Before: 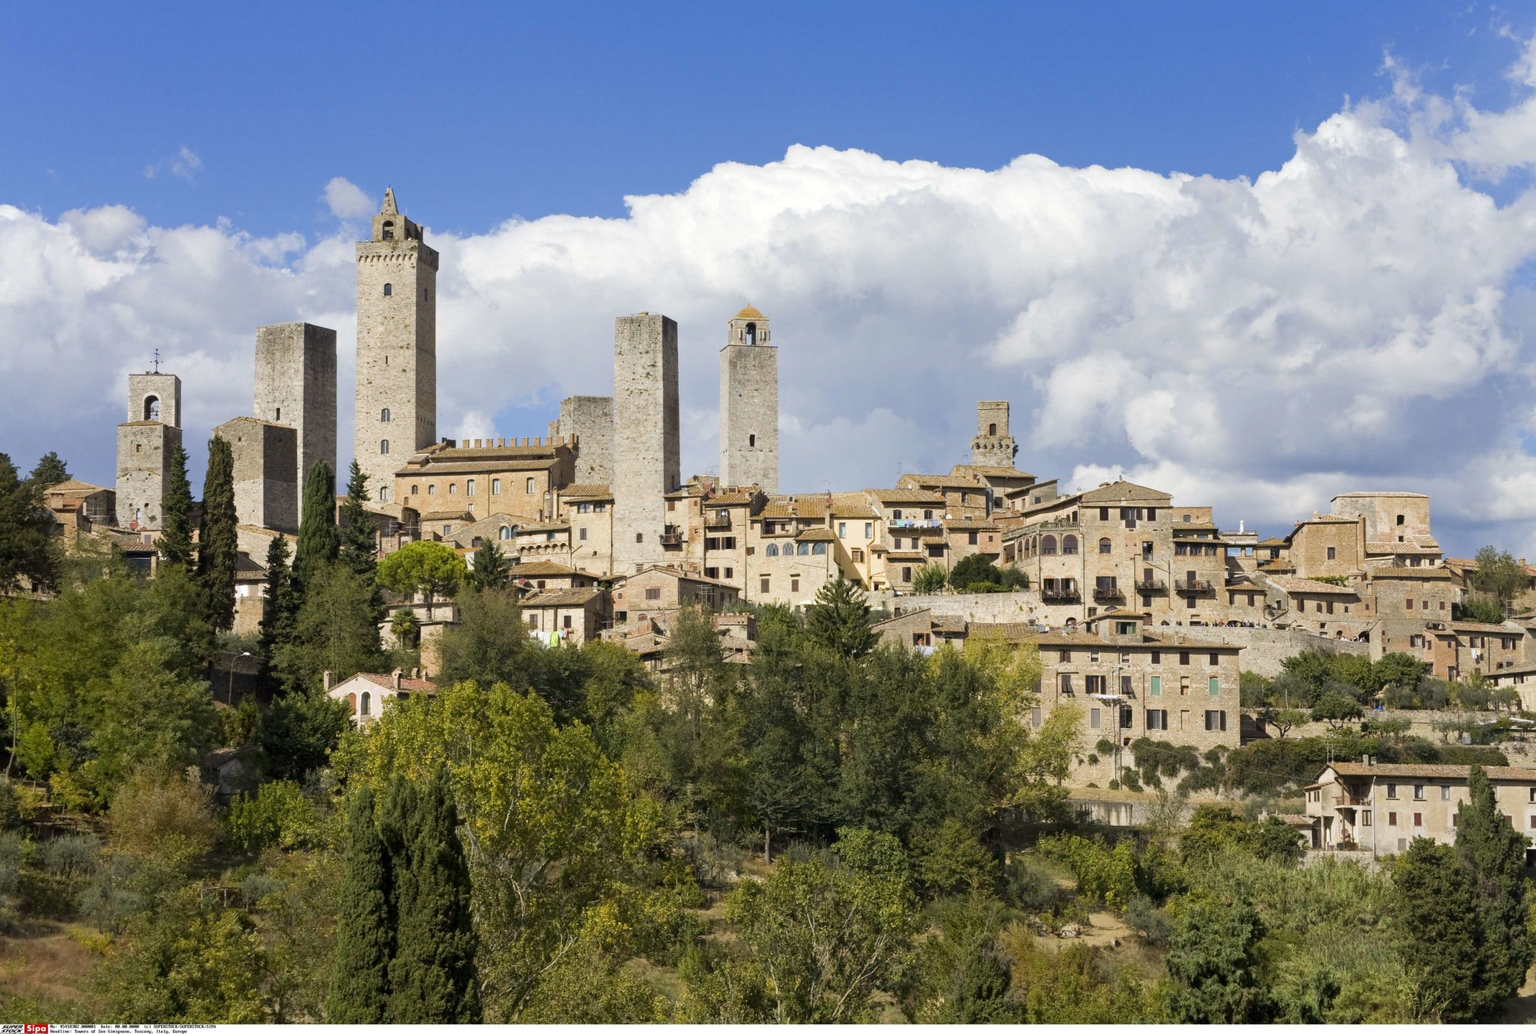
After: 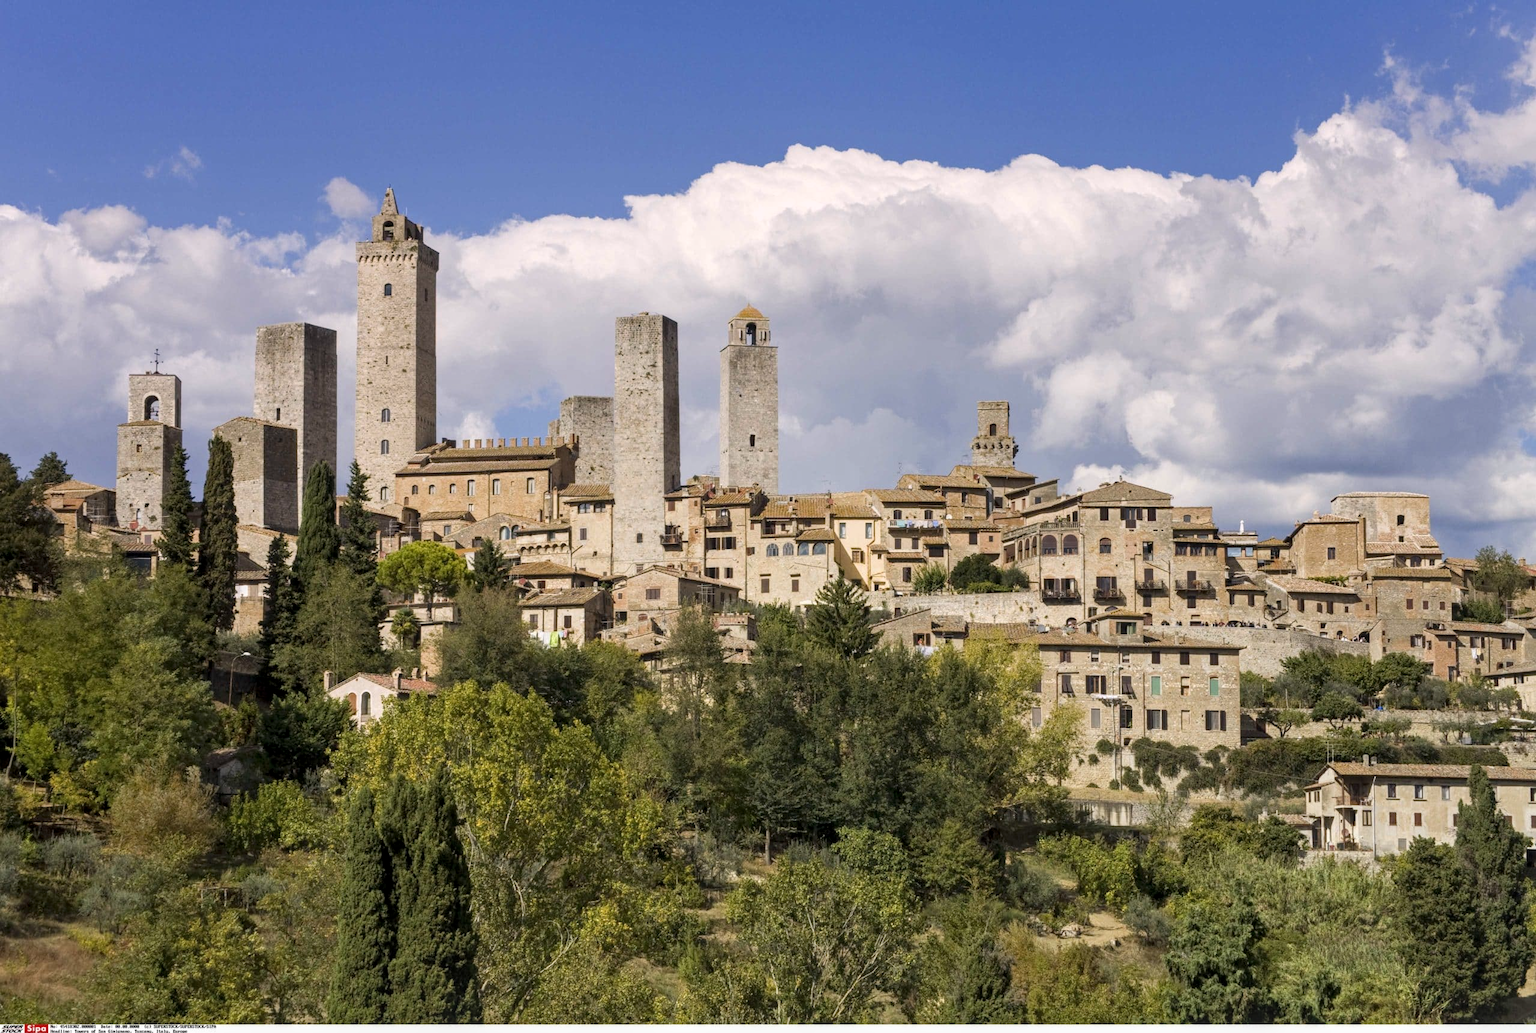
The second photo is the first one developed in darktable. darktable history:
local contrast: on, module defaults
graduated density: density 0.38 EV, hardness 21%, rotation -6.11°, saturation 32%
